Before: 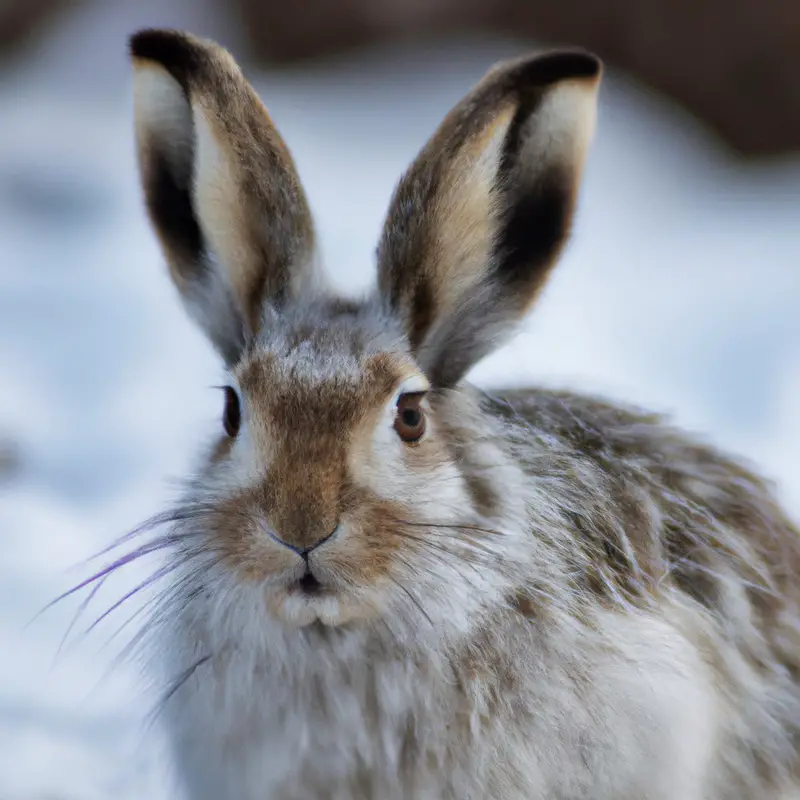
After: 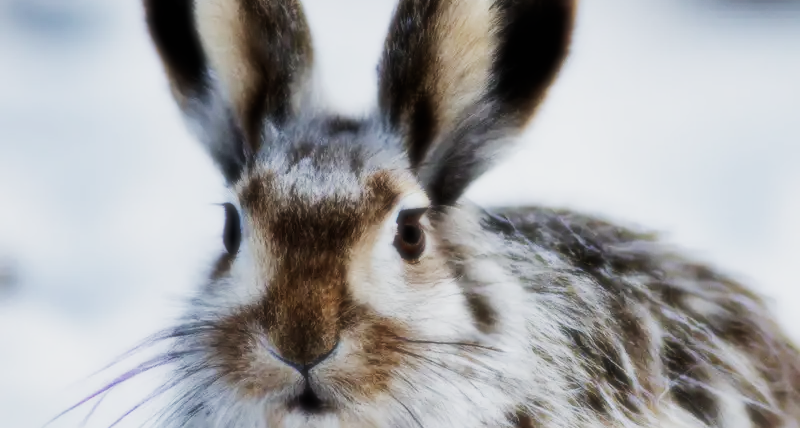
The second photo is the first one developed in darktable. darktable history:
soften: size 19.52%, mix 20.32%
crop and rotate: top 23.043%, bottom 23.437%
sigmoid: contrast 1.8, skew -0.2, preserve hue 0%, red attenuation 0.1, red rotation 0.035, green attenuation 0.1, green rotation -0.017, blue attenuation 0.15, blue rotation -0.052, base primaries Rec2020
white balance: emerald 1
tone equalizer: -8 EV -0.417 EV, -7 EV -0.389 EV, -6 EV -0.333 EV, -5 EV -0.222 EV, -3 EV 0.222 EV, -2 EV 0.333 EV, -1 EV 0.389 EV, +0 EV 0.417 EV, edges refinement/feathering 500, mask exposure compensation -1.57 EV, preserve details no
